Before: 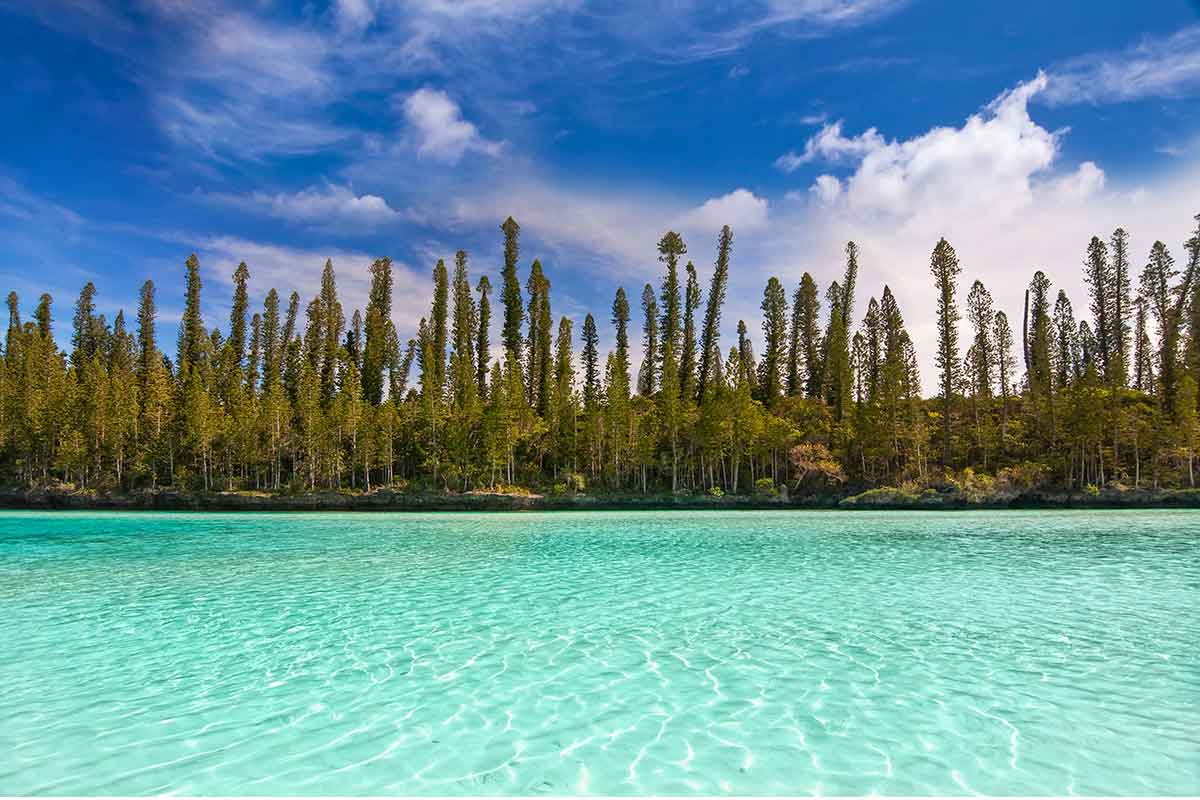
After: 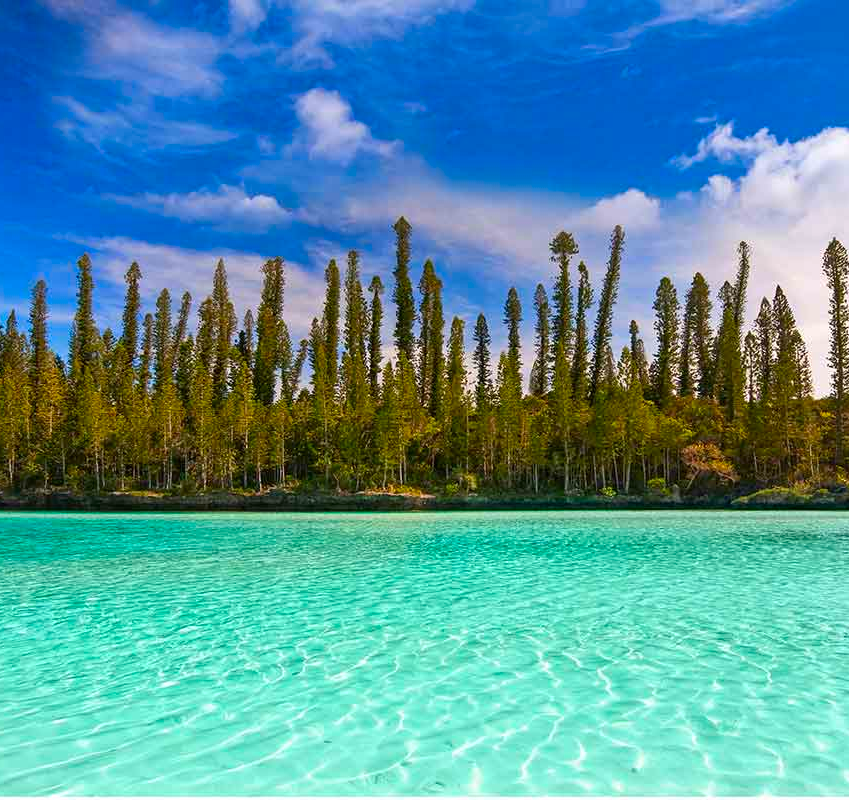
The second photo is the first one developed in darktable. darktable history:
contrast brightness saturation: brightness -0.02, saturation 0.35
crop and rotate: left 9.061%, right 20.142%
